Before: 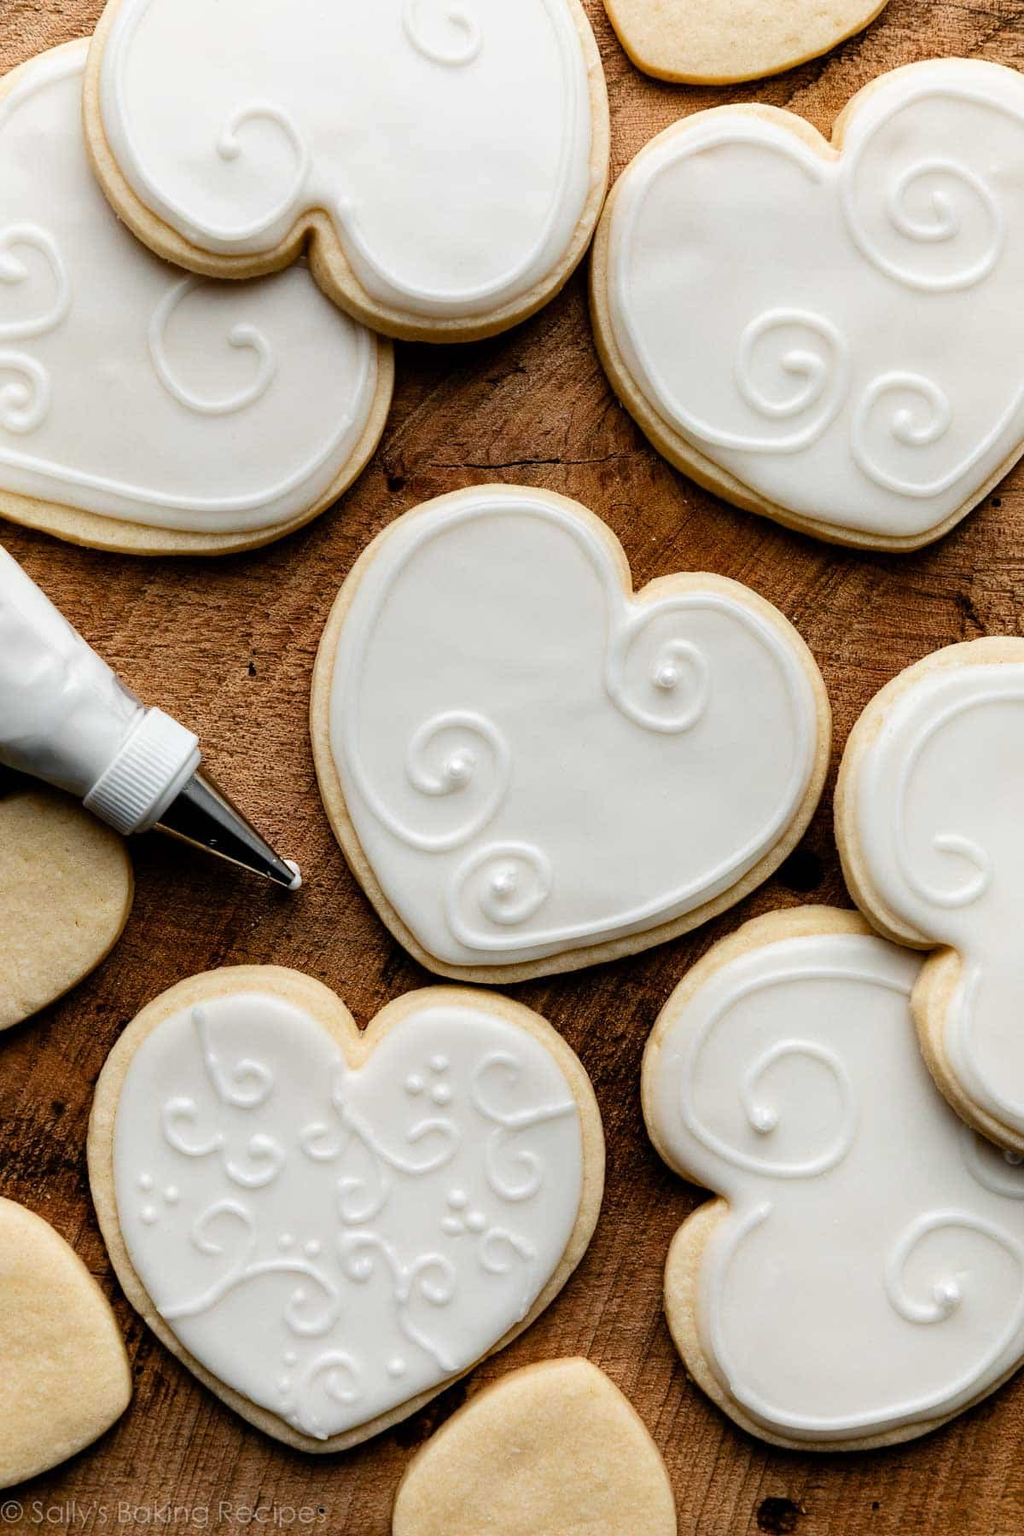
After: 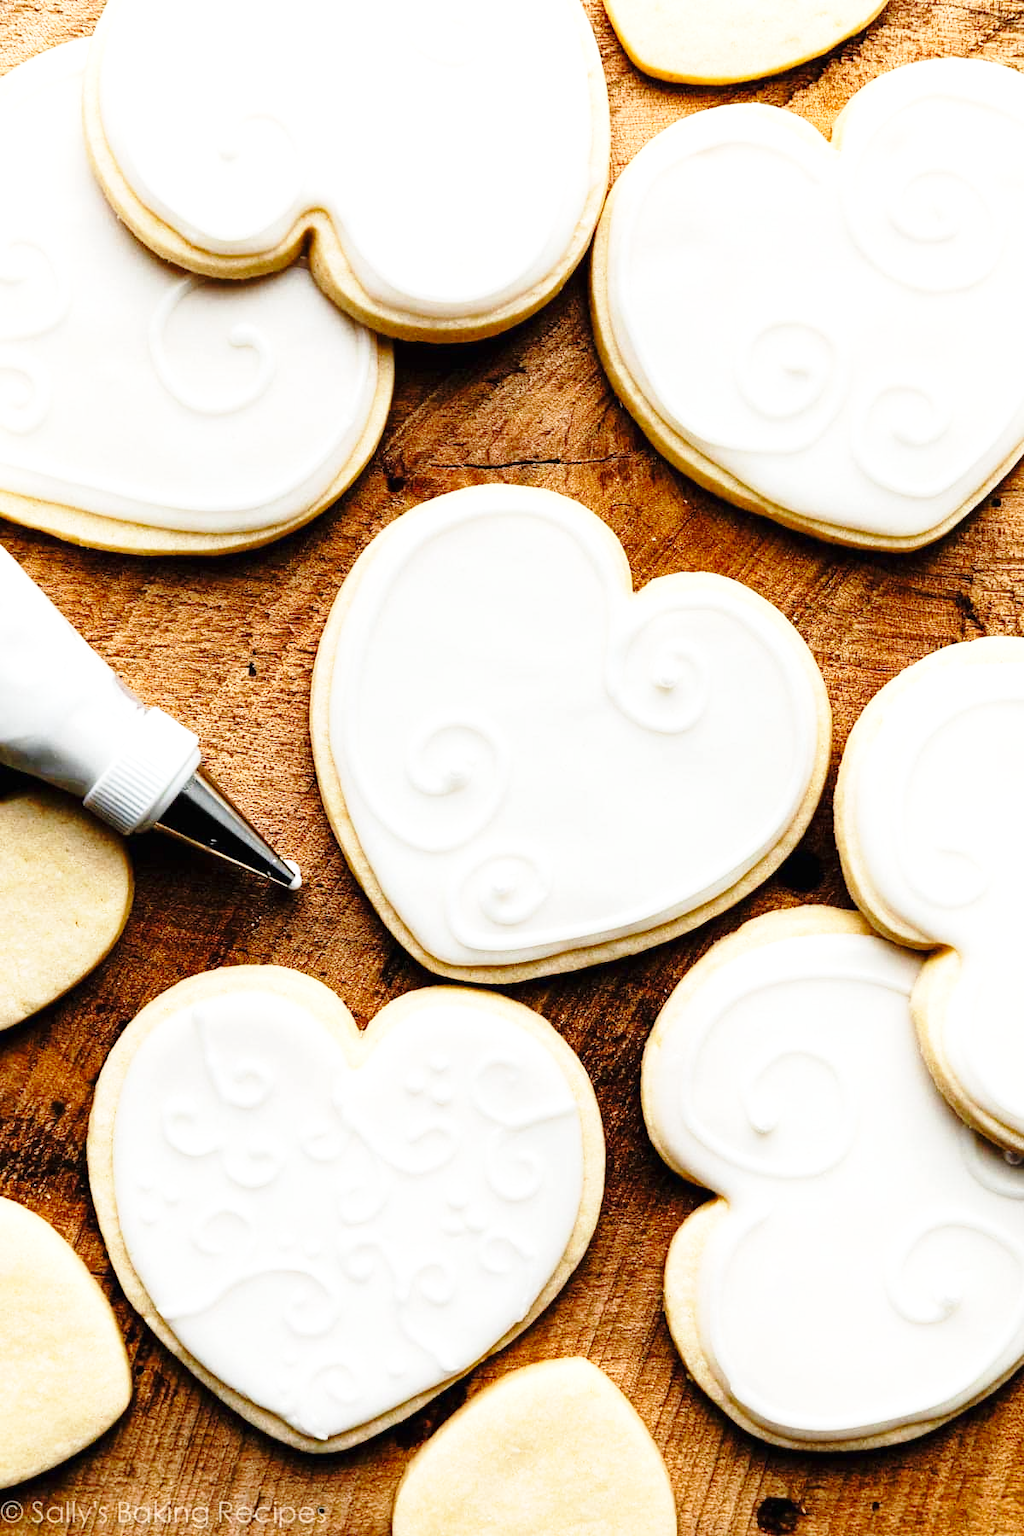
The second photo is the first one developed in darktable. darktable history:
base curve: curves: ch0 [(0, 0) (0.028, 0.03) (0.121, 0.232) (0.46, 0.748) (0.859, 0.968) (1, 1)], preserve colors none
exposure: black level correction 0, exposure 0.499 EV, compensate exposure bias true, compensate highlight preservation false
tone equalizer: on, module defaults
